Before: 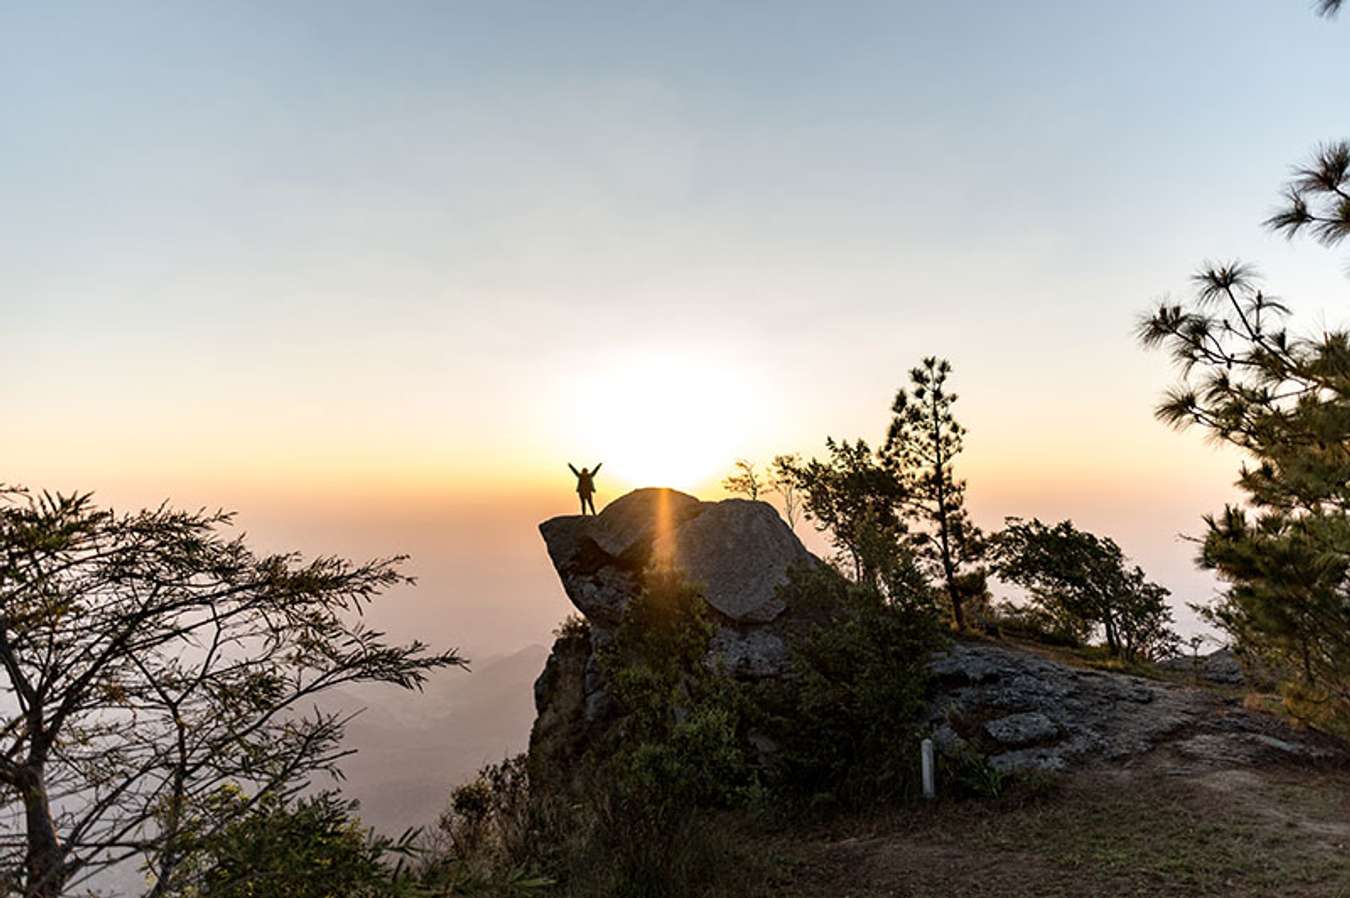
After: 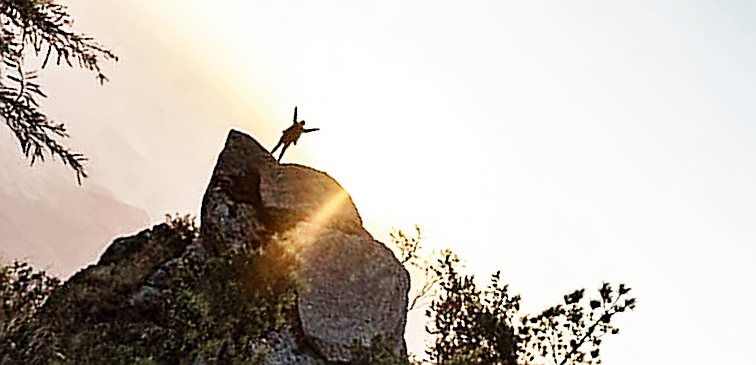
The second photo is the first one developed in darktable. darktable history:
base curve: curves: ch0 [(0, 0) (0.018, 0.026) (0.143, 0.37) (0.33, 0.731) (0.458, 0.853) (0.735, 0.965) (0.905, 0.986) (1, 1)], preserve colors none
crop and rotate: angle -44.84°, top 16.378%, right 0.816%, bottom 11.635%
contrast brightness saturation: saturation -0.023
velvia: on, module defaults
color zones: curves: ch0 [(0, 0.5) (0.125, 0.4) (0.25, 0.5) (0.375, 0.4) (0.5, 0.4) (0.625, 0.35) (0.75, 0.35) (0.875, 0.5)]; ch1 [(0, 0.35) (0.125, 0.45) (0.25, 0.35) (0.375, 0.35) (0.5, 0.35) (0.625, 0.35) (0.75, 0.45) (0.875, 0.35)]; ch2 [(0, 0.6) (0.125, 0.5) (0.25, 0.5) (0.375, 0.6) (0.5, 0.6) (0.625, 0.5) (0.75, 0.5) (0.875, 0.5)]
contrast equalizer: octaves 7, y [[0.5 ×6], [0.5 ×6], [0.5 ×6], [0 ×6], [0, 0.039, 0.251, 0.29, 0.293, 0.292]], mix -1
sharpen: radius 1.38, amount 1.241, threshold 0.716
